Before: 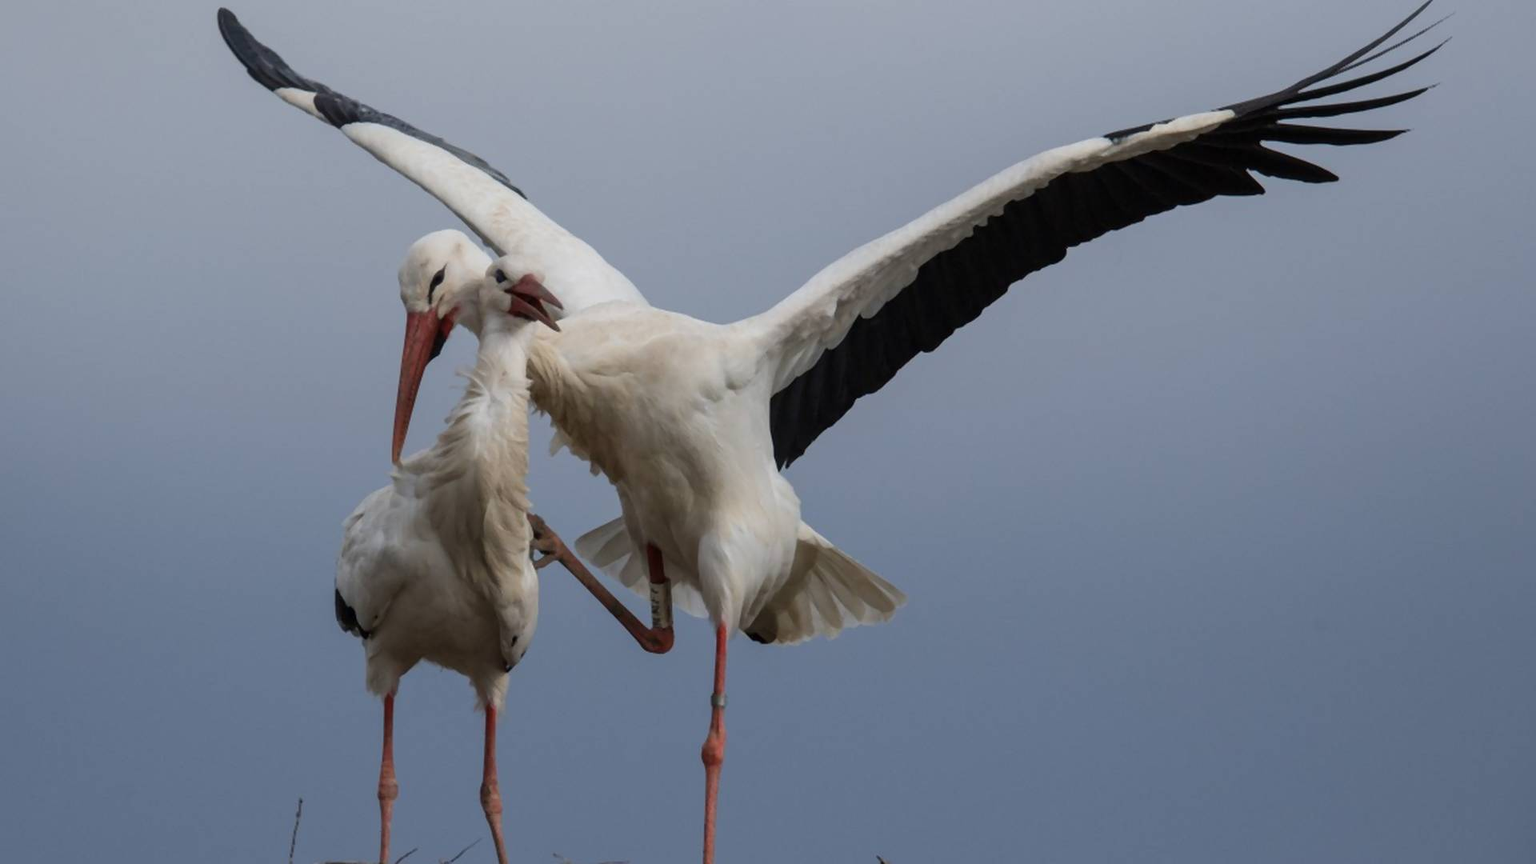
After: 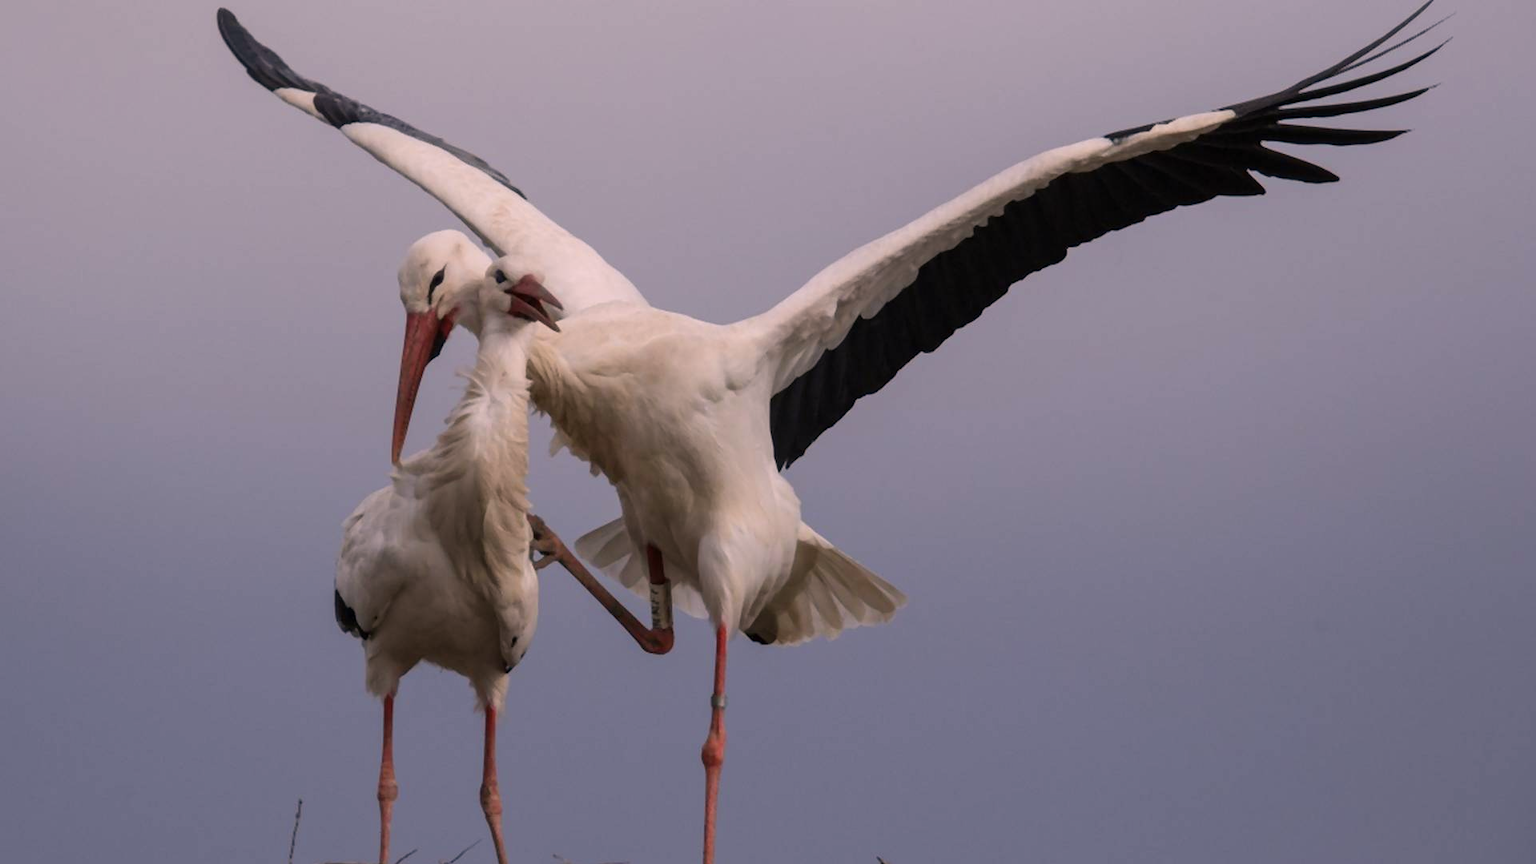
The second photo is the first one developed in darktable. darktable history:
exposure: compensate exposure bias true, compensate highlight preservation false
color correction: highlights a* 12.44, highlights b* 5.42
crop: left 0.102%
